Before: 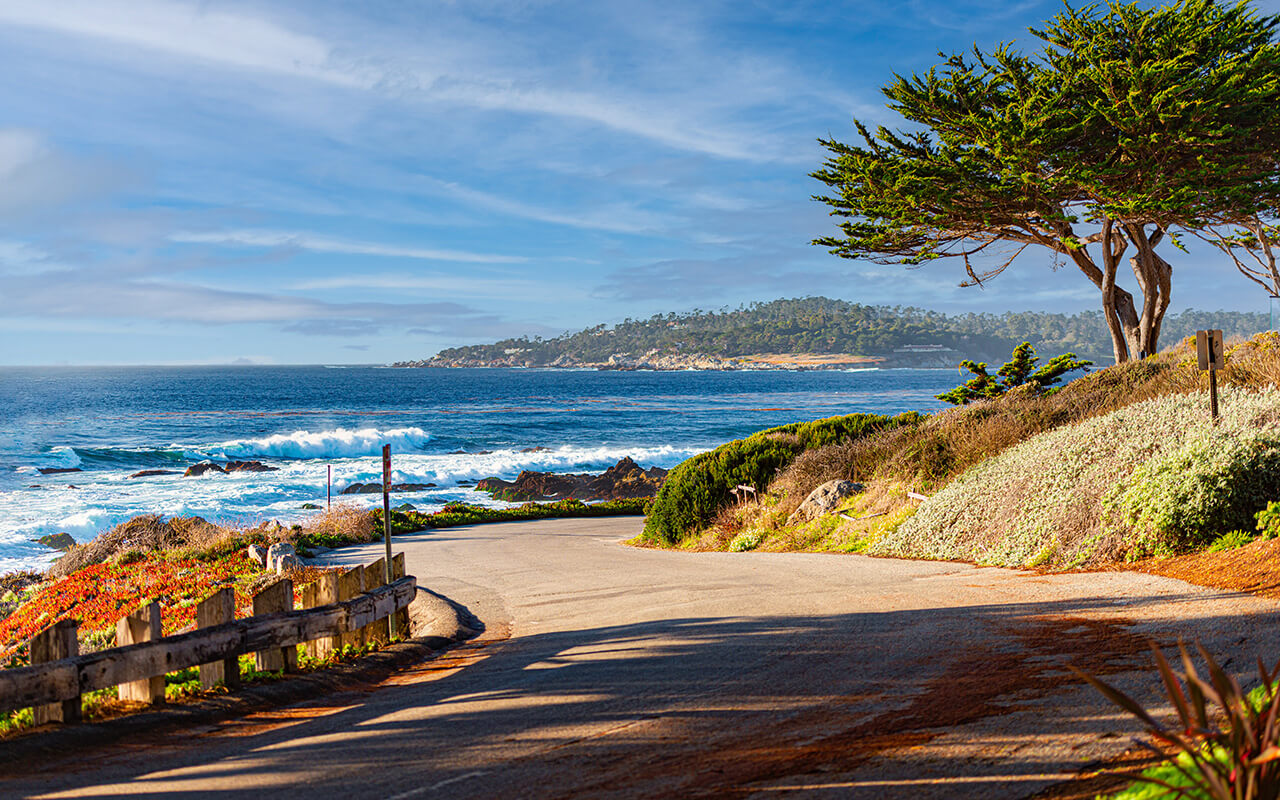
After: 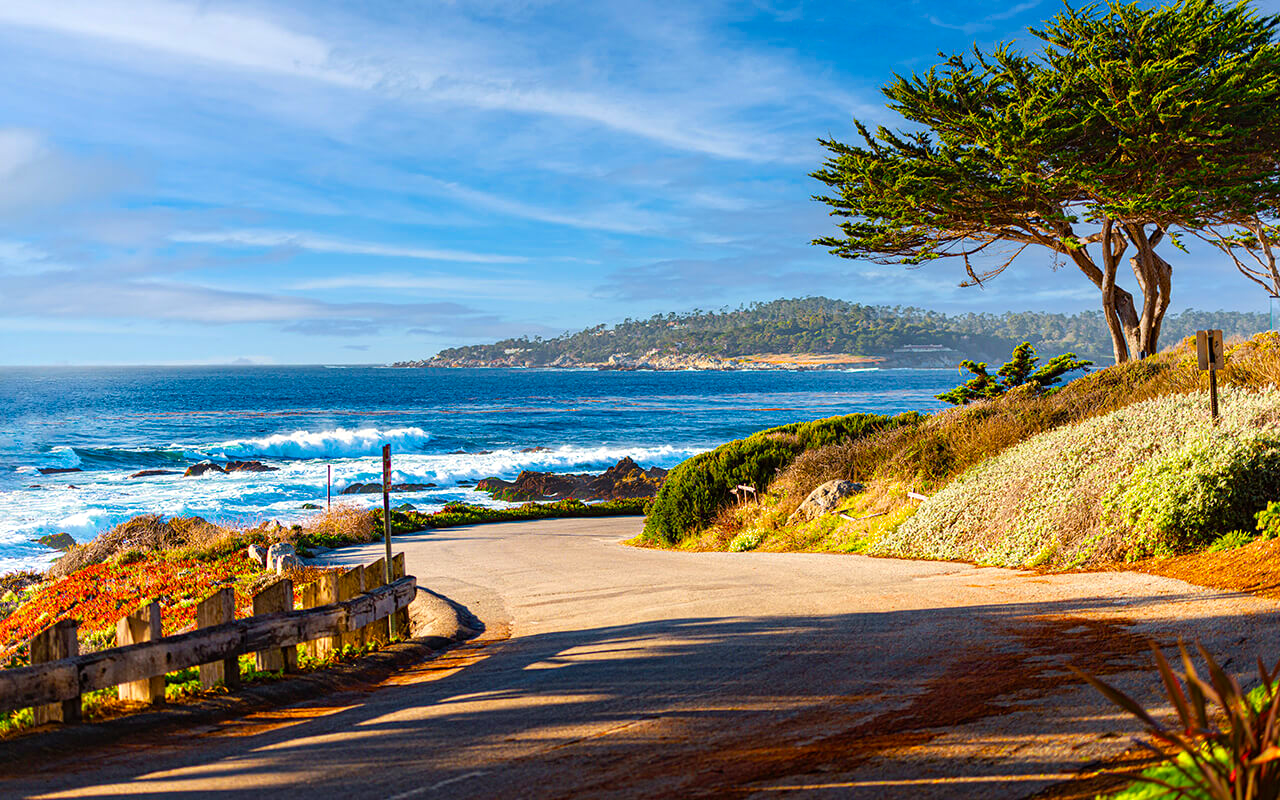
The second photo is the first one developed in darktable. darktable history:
color balance rgb: linear chroma grading › global chroma 9.725%, perceptual saturation grading › global saturation 19.759%
shadows and highlights: shadows -12.05, white point adjustment 3.91, highlights 29.12
